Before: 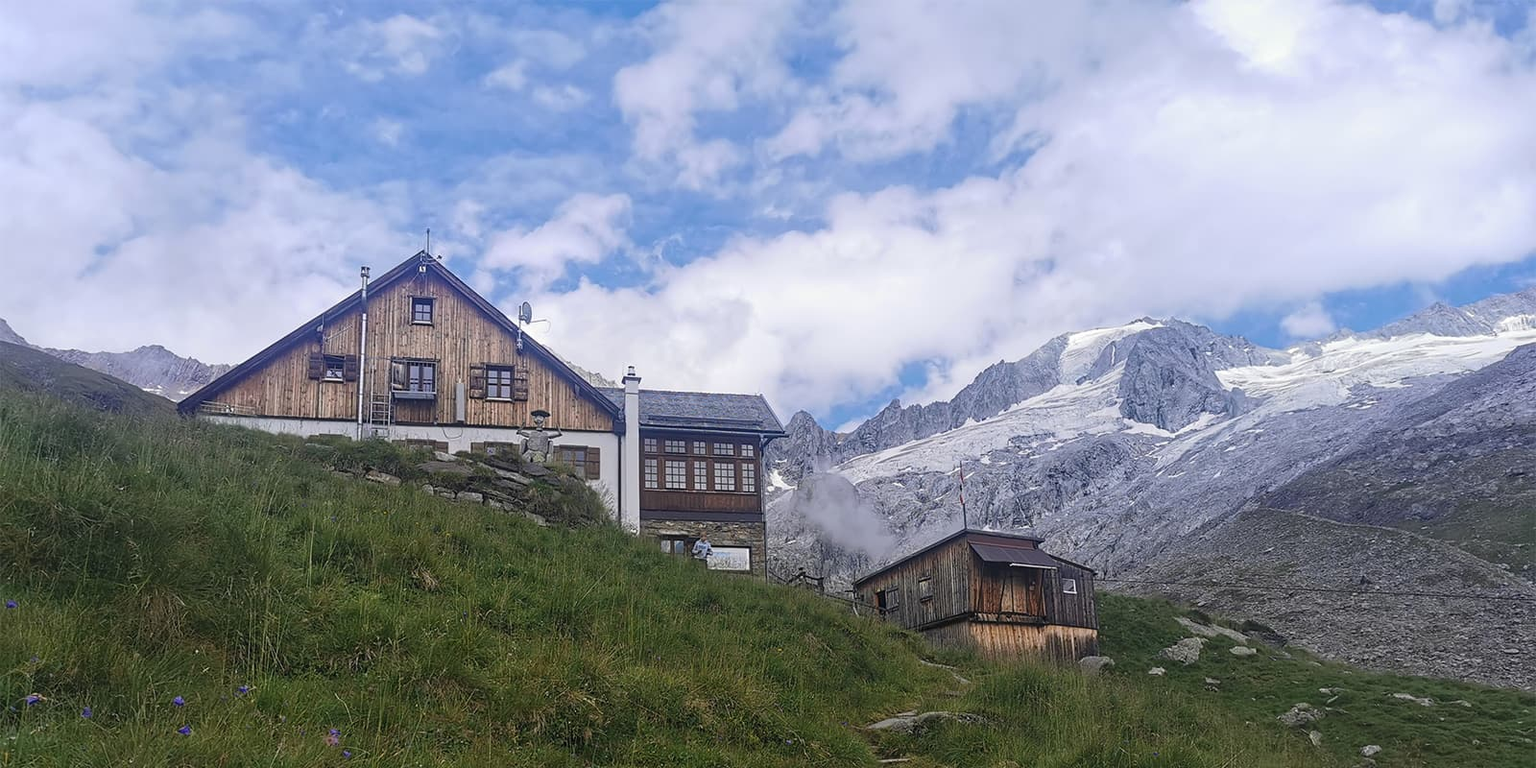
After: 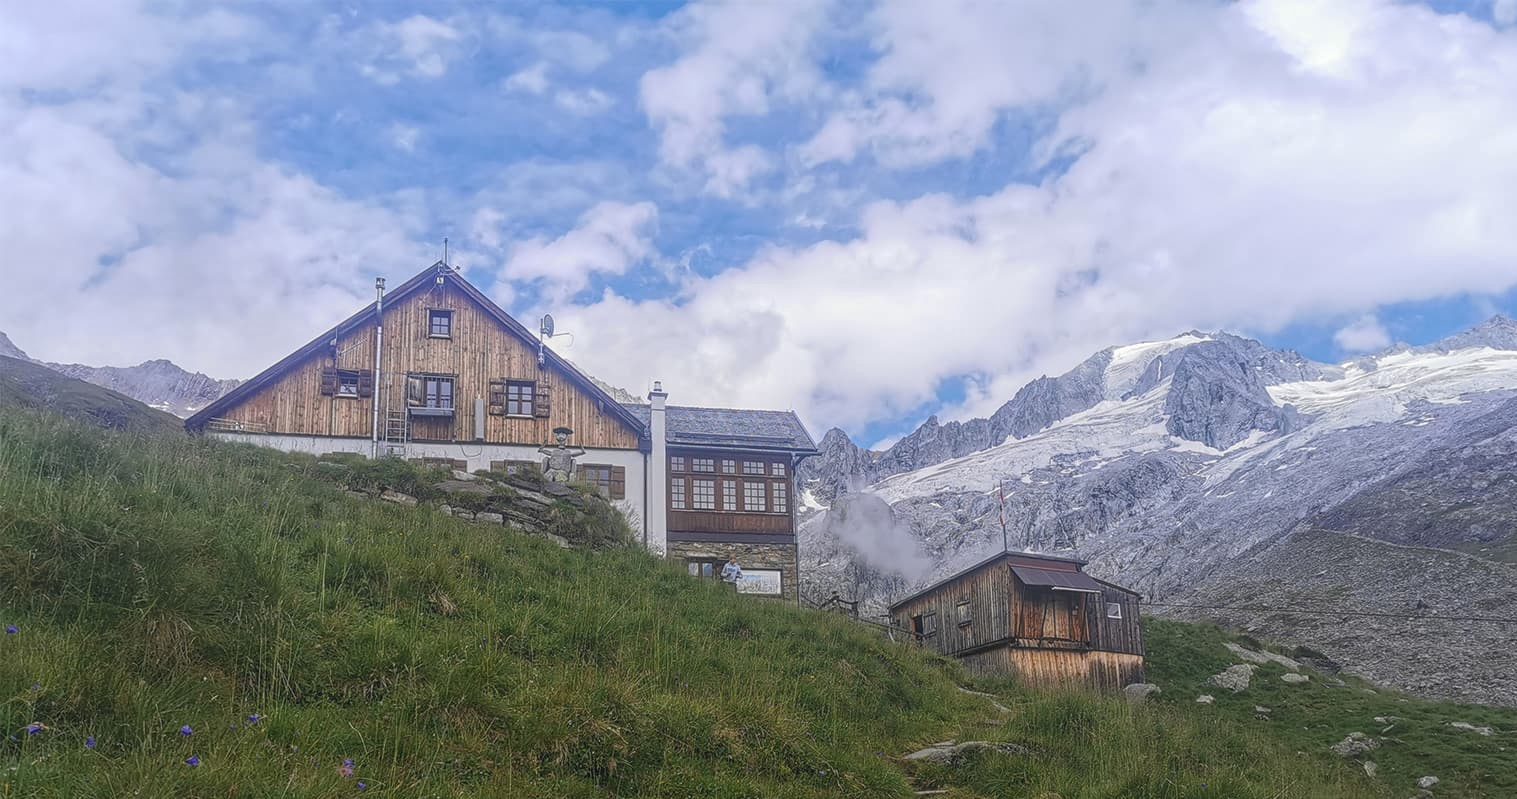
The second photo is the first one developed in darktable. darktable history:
crop and rotate: right 5.167%
local contrast: highlights 73%, shadows 15%, midtone range 0.197
